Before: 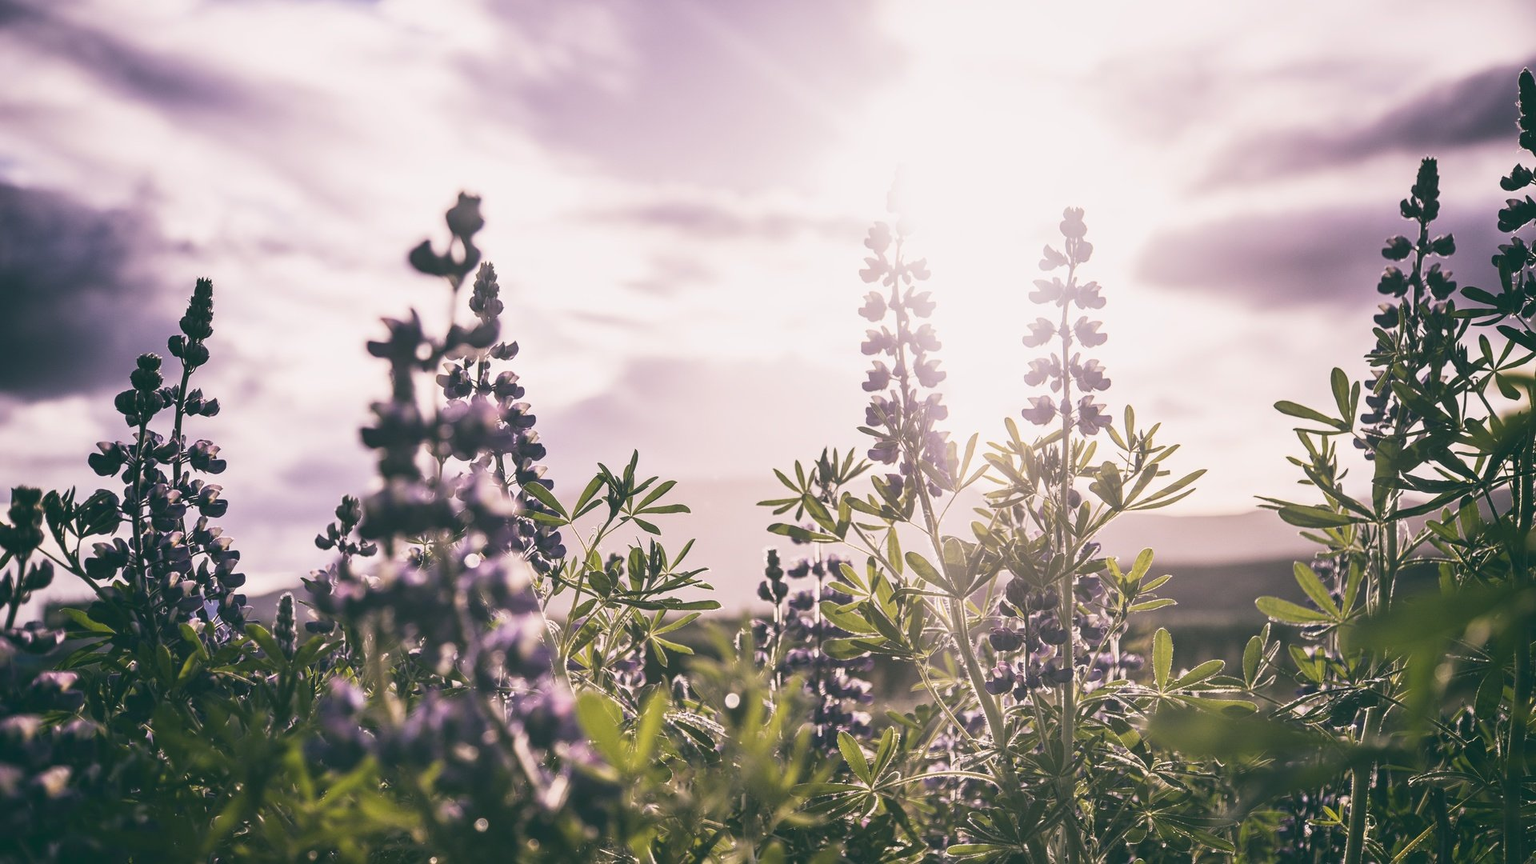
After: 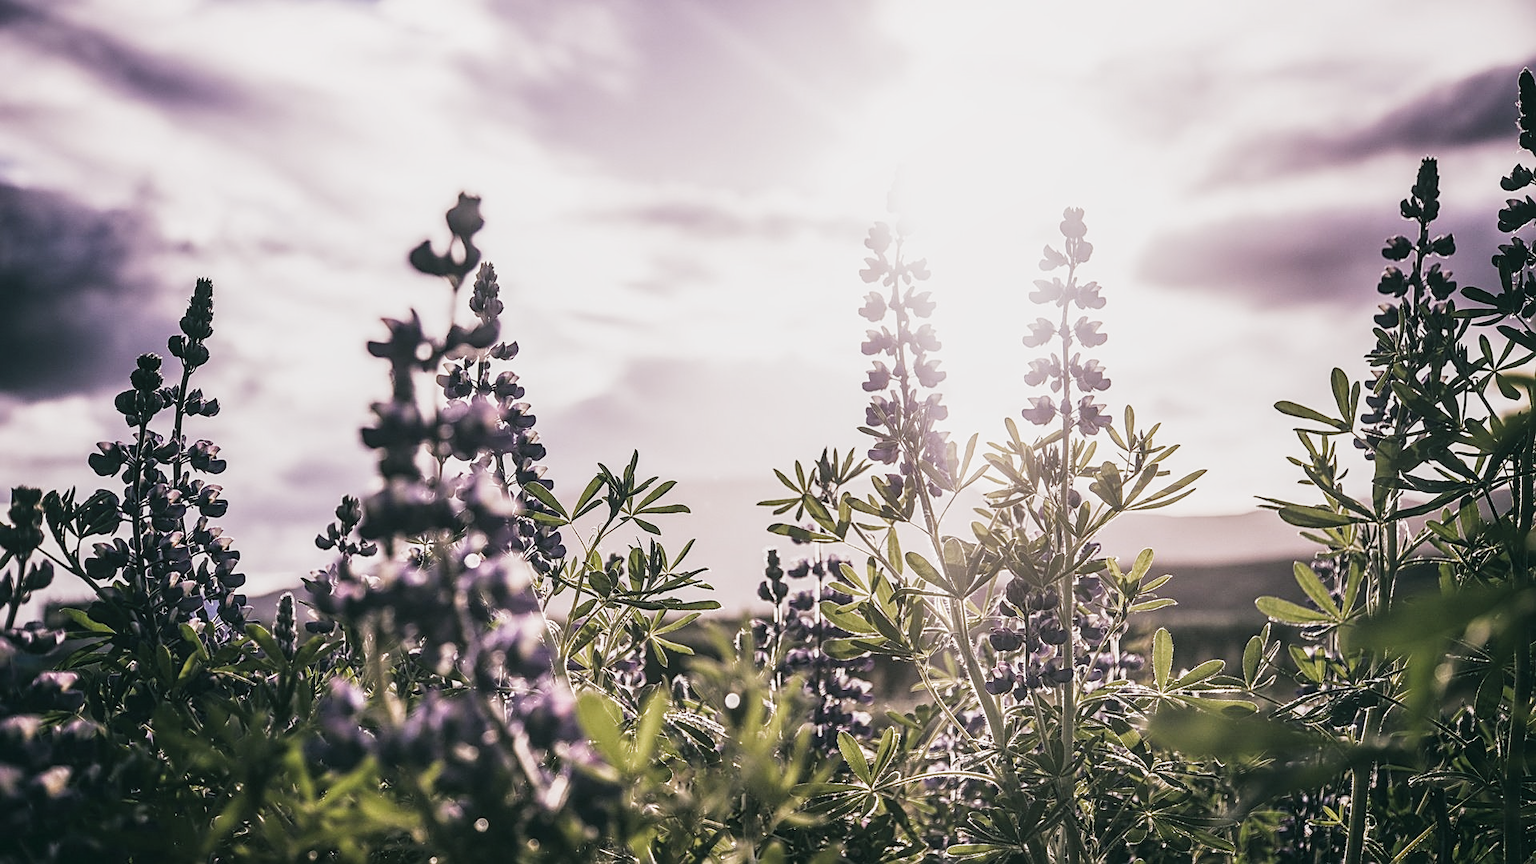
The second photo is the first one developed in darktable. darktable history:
local contrast: on, module defaults
filmic rgb: black relative exposure -8.05 EV, white relative exposure 3.01 EV, hardness 5.43, contrast 1.249, color science v4 (2020)
sharpen: on, module defaults
